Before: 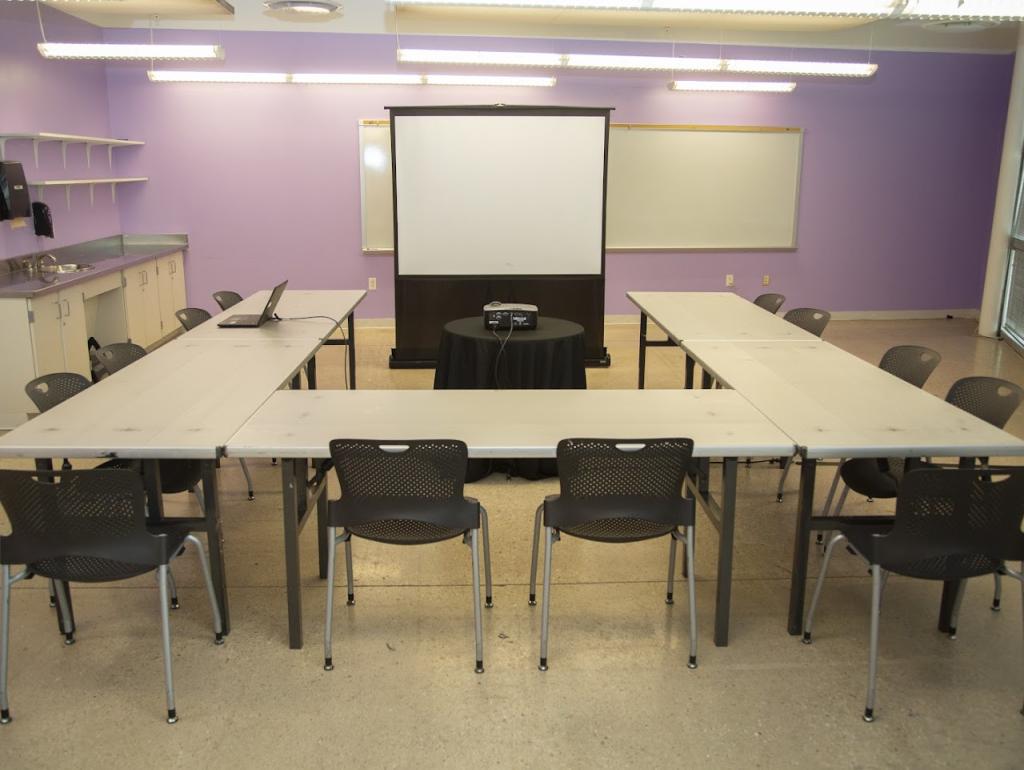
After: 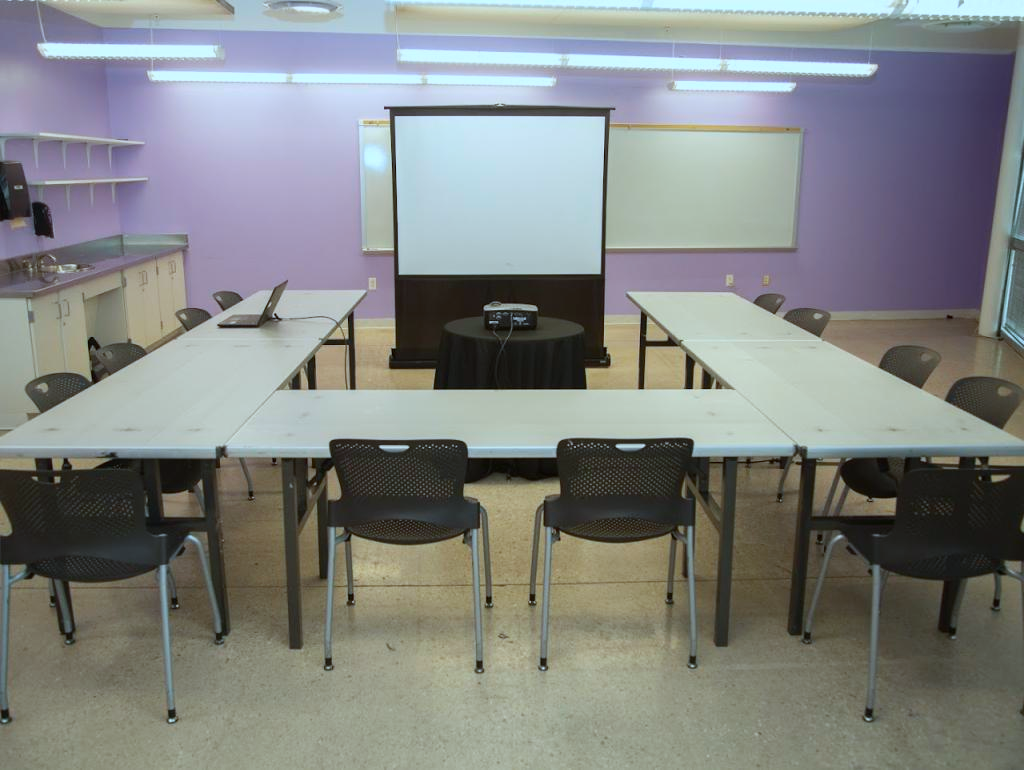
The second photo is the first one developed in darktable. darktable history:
color correction: highlights a* -9.68, highlights b* -21.81
exposure: exposure -0.153 EV, compensate highlight preservation false
contrast brightness saturation: contrast 0.085, saturation 0.204
